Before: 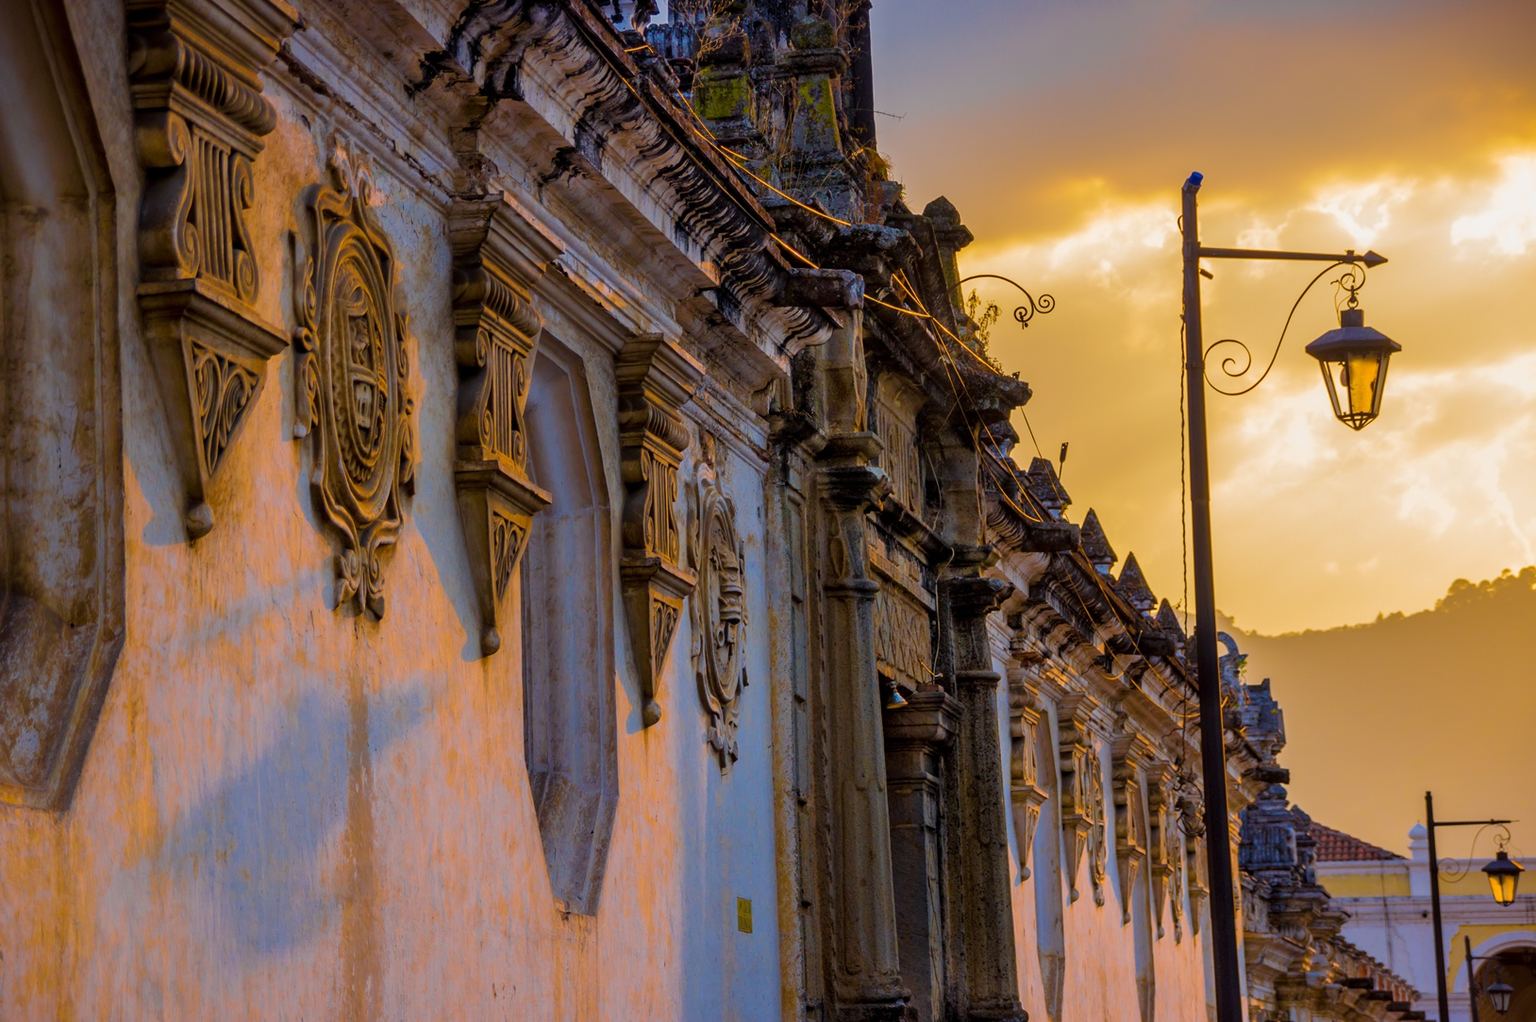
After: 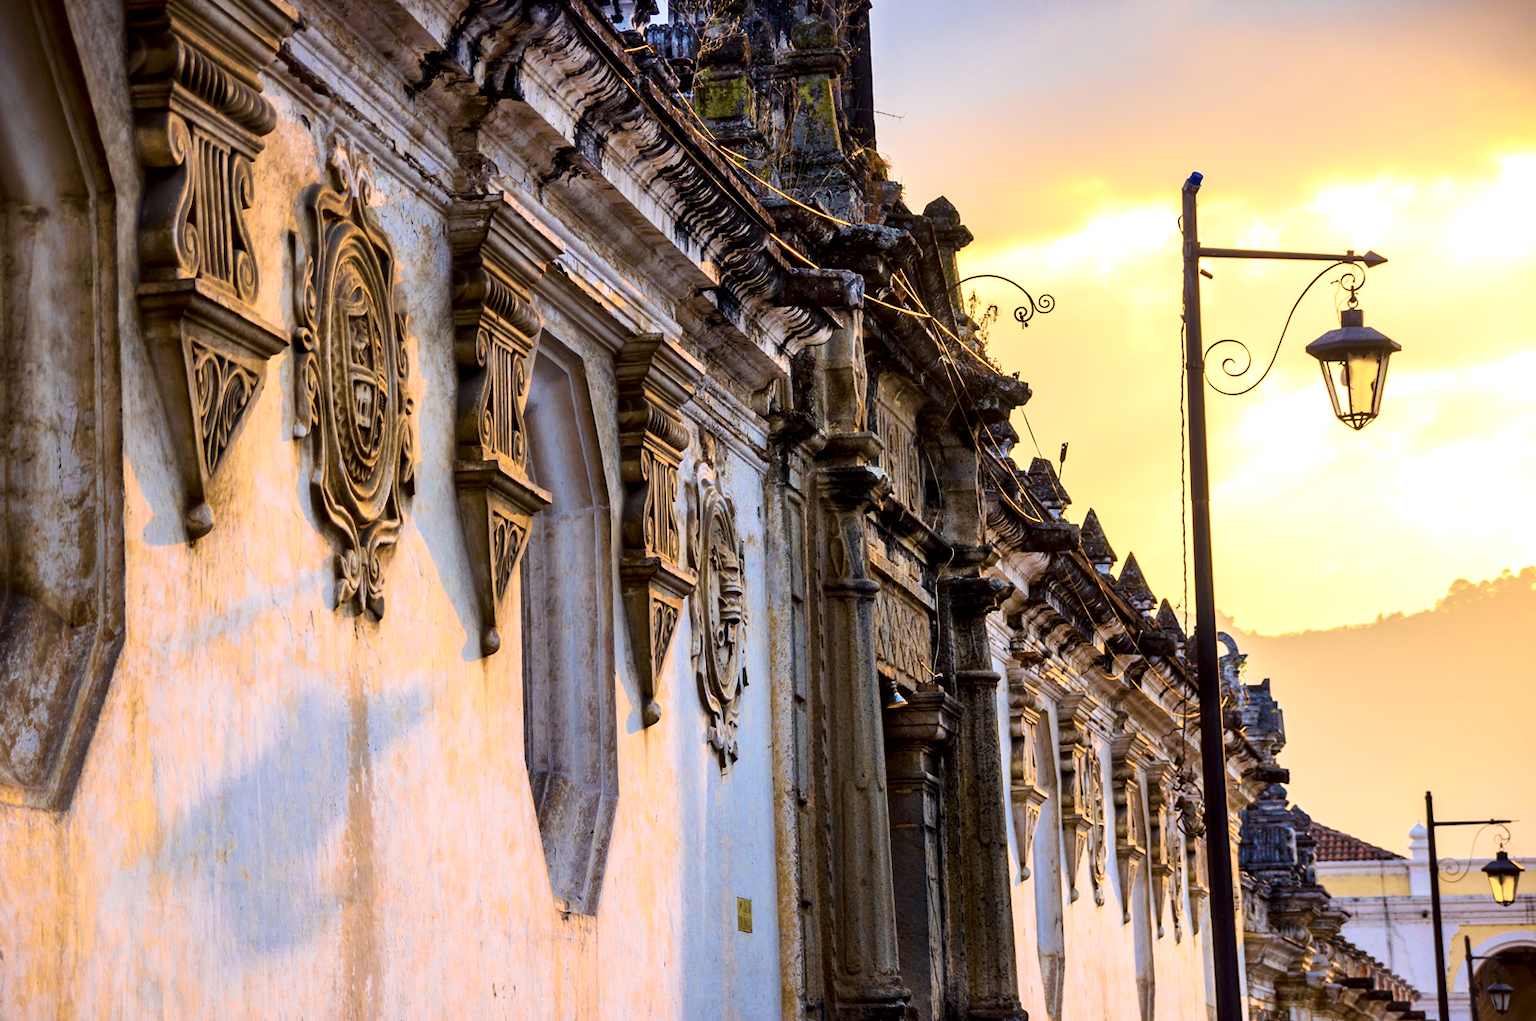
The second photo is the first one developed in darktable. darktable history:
exposure: black level correction 0.001, exposure 1 EV, compensate exposure bias true, compensate highlight preservation false
contrast brightness saturation: contrast 0.245, saturation -0.305
